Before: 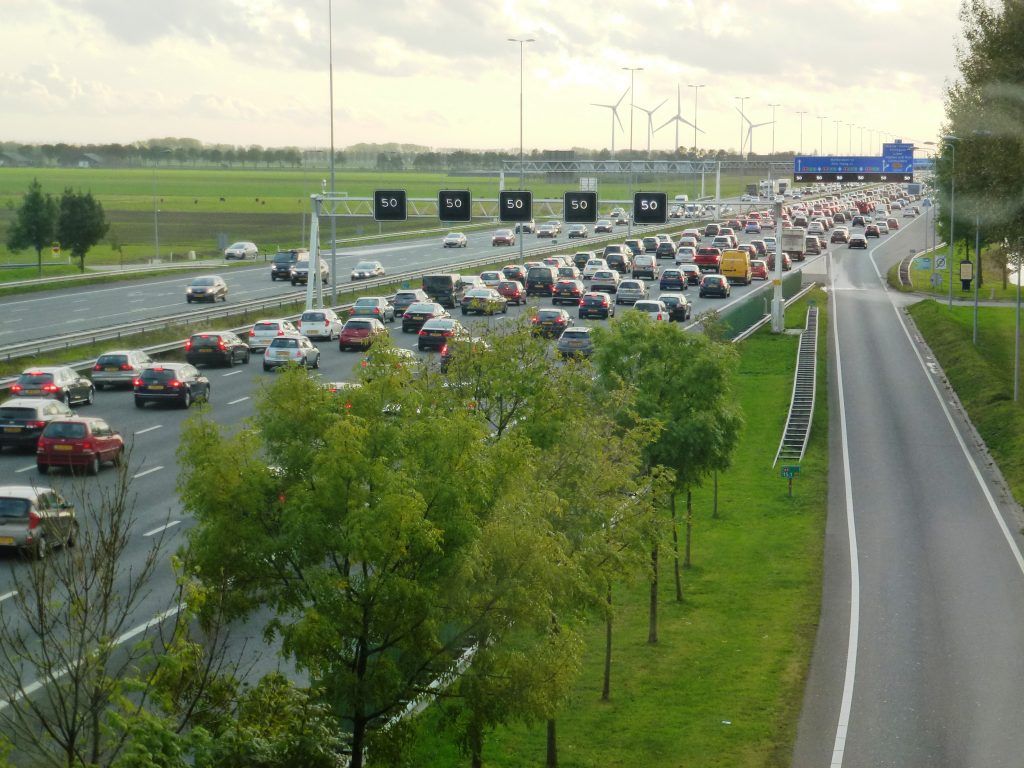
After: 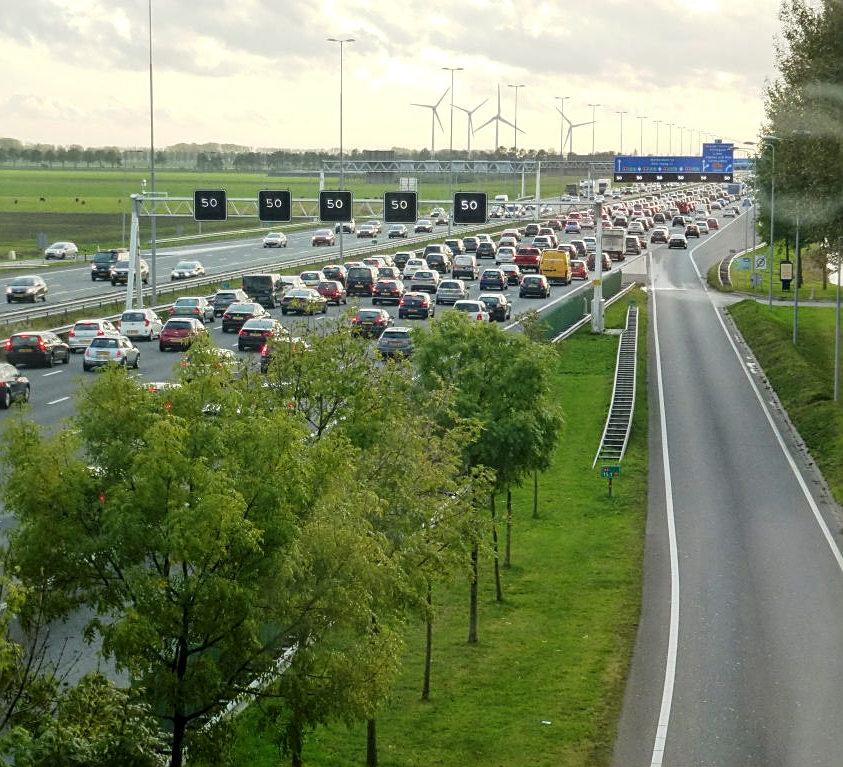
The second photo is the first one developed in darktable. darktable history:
crop: left 17.582%, bottom 0.031%
sharpen: on, module defaults
local contrast: on, module defaults
